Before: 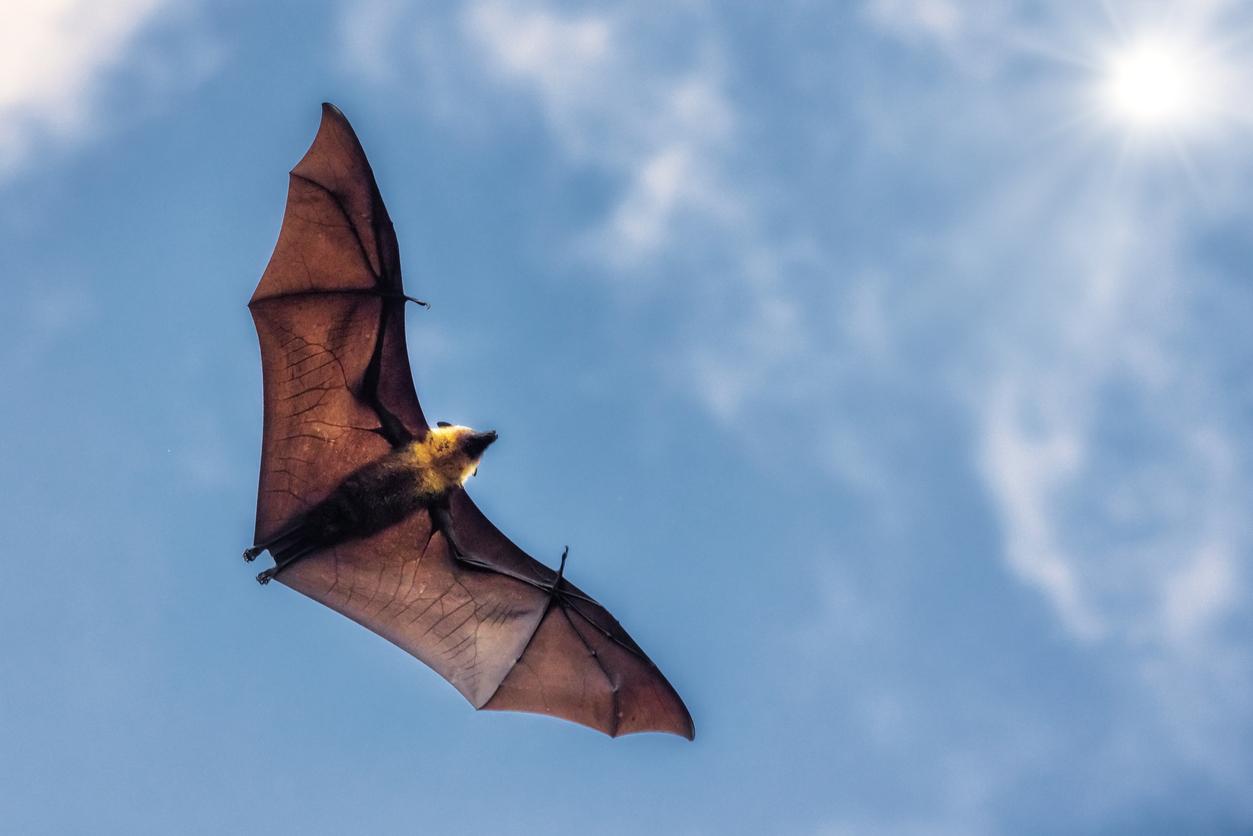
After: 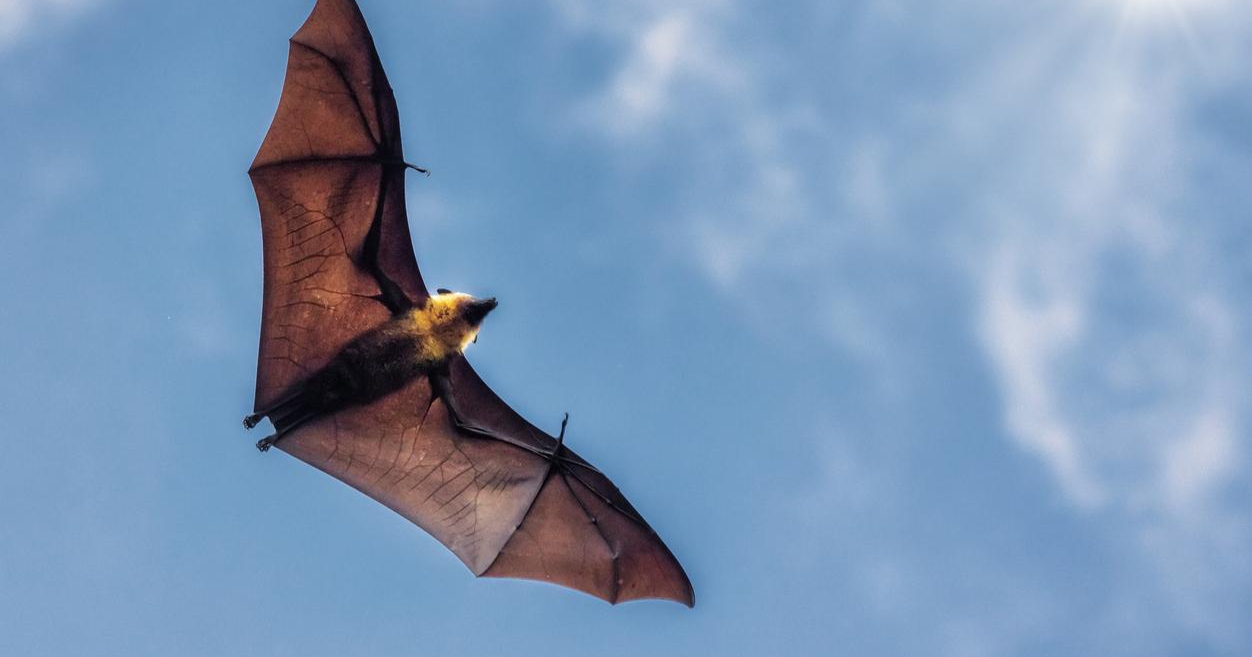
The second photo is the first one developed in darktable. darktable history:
crop and rotate: top 15.974%, bottom 5.341%
